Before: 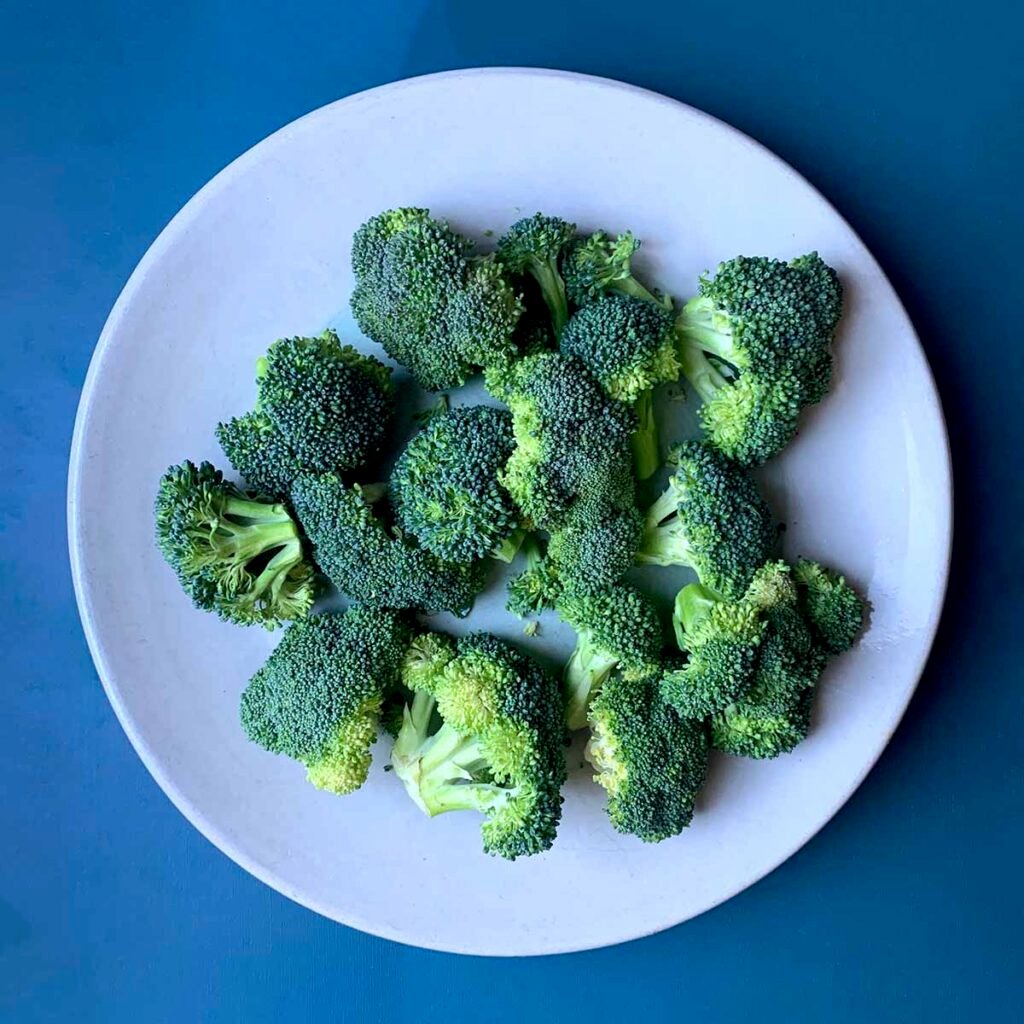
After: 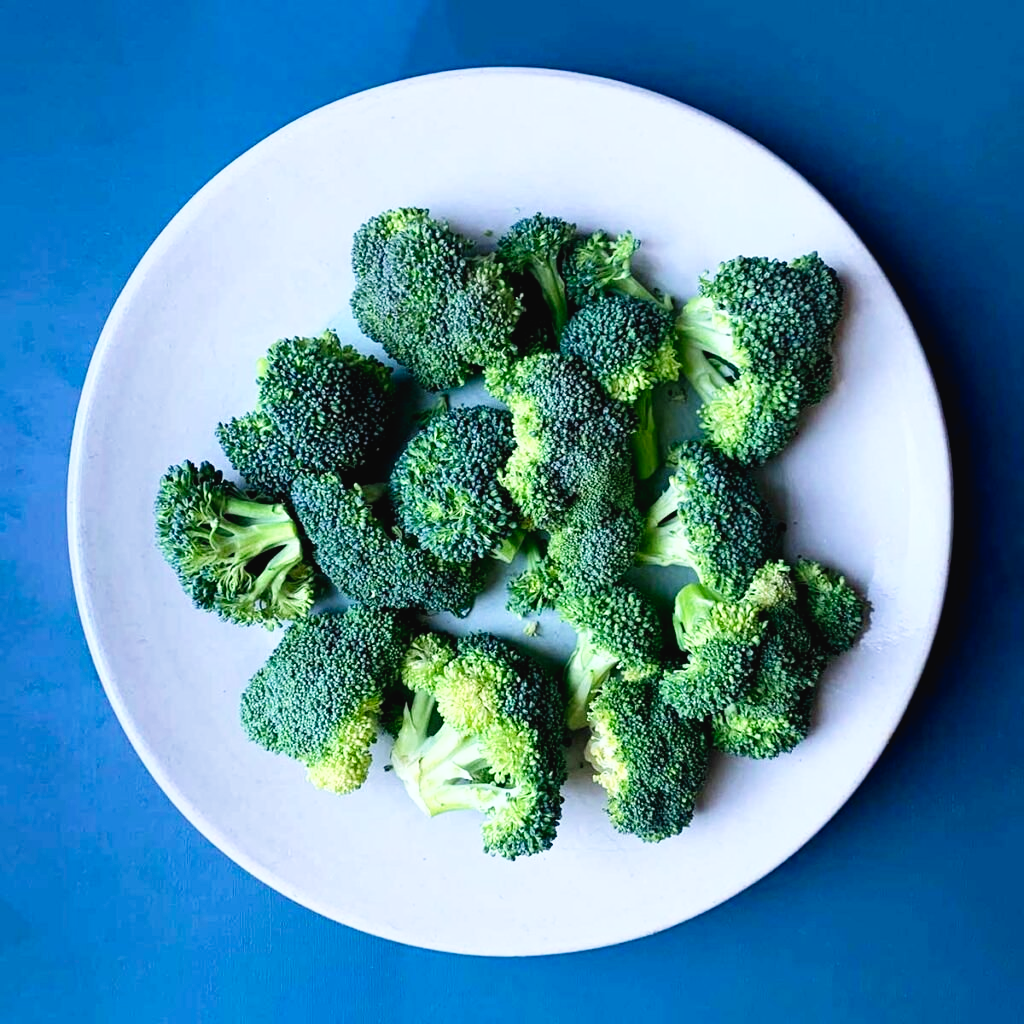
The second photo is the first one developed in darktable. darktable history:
shadows and highlights: shadows -9.56, white point adjustment 1.46, highlights 10.94
tone curve: curves: ch0 [(0, 0.024) (0.049, 0.038) (0.176, 0.162) (0.311, 0.337) (0.416, 0.471) (0.565, 0.658) (0.817, 0.911) (1, 1)]; ch1 [(0, 0) (0.351, 0.347) (0.446, 0.42) (0.481, 0.463) (0.504, 0.504) (0.522, 0.521) (0.546, 0.563) (0.622, 0.664) (0.728, 0.786) (1, 1)]; ch2 [(0, 0) (0.327, 0.324) (0.427, 0.413) (0.458, 0.444) (0.502, 0.504) (0.526, 0.539) (0.547, 0.581) (0.601, 0.61) (0.76, 0.765) (1, 1)], preserve colors none
